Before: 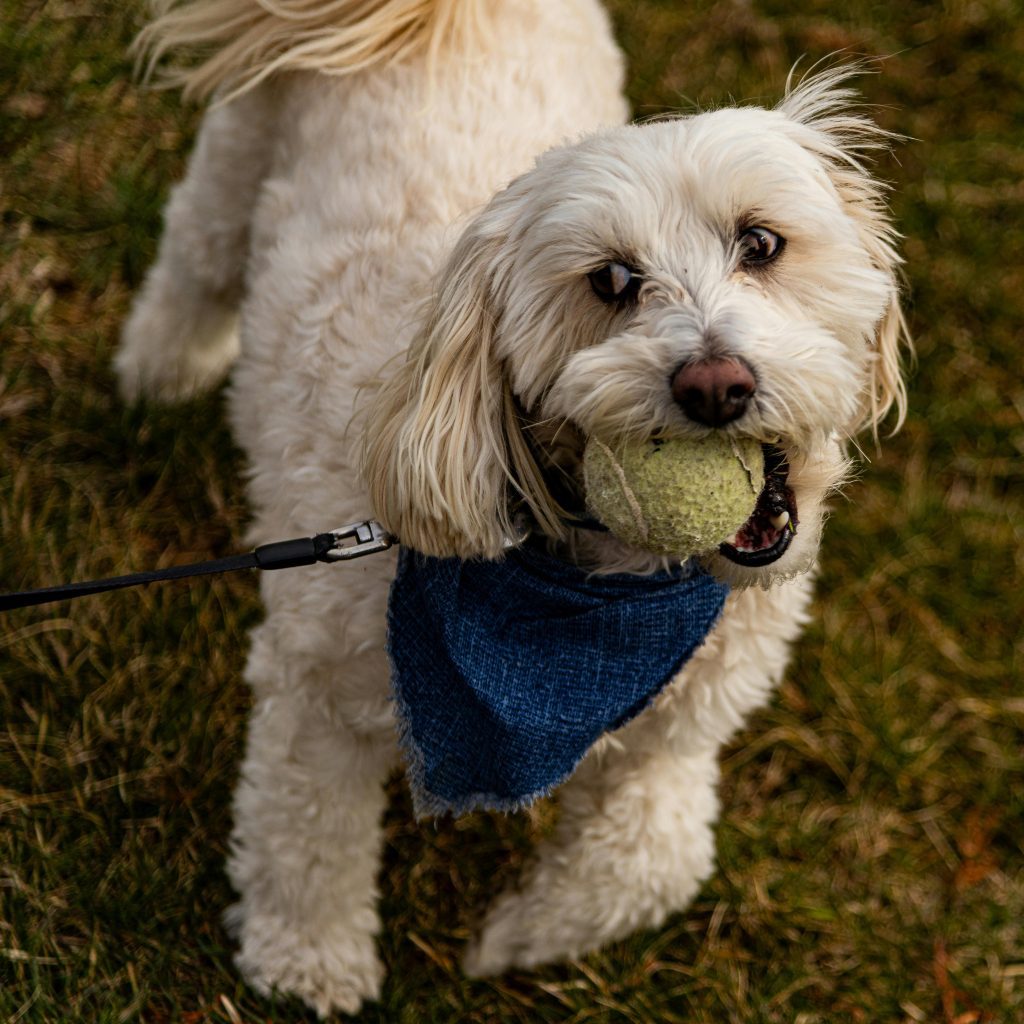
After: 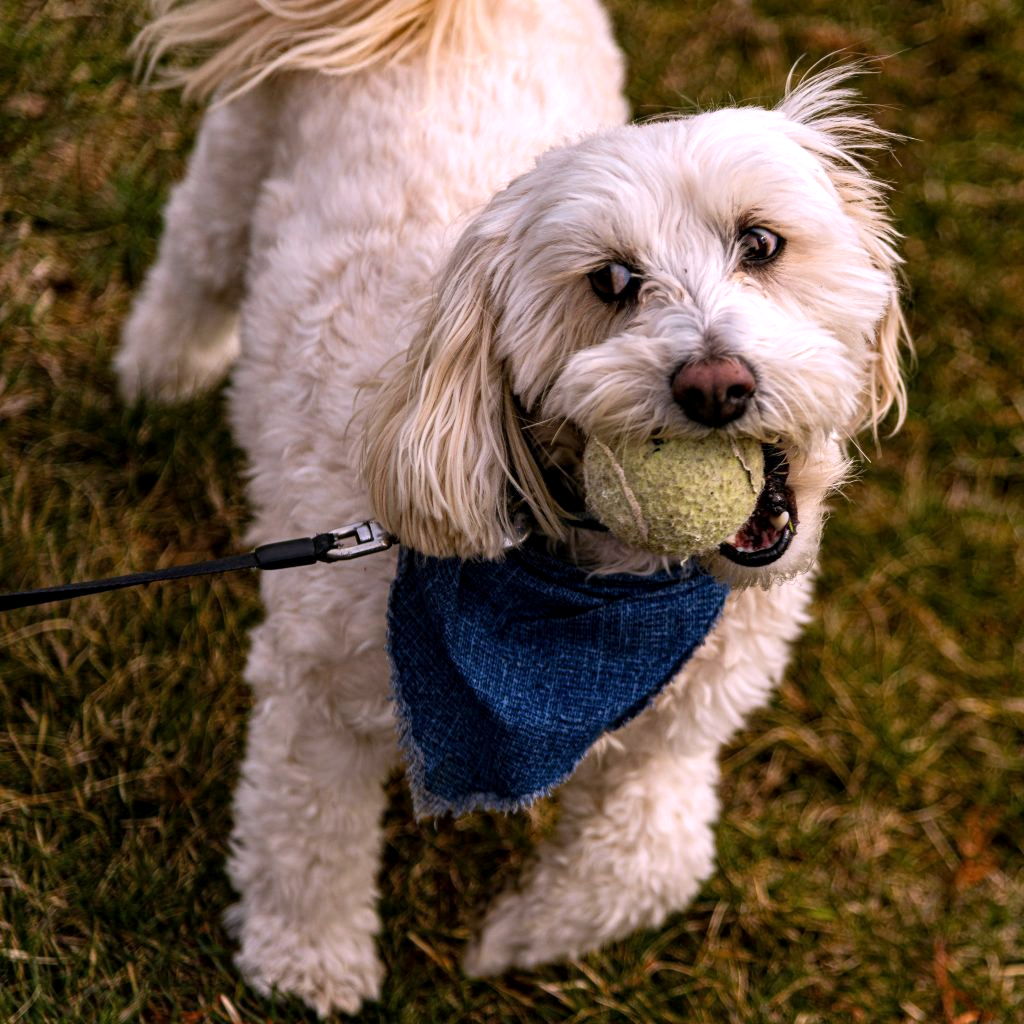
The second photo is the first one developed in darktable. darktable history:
exposure: exposure 0.3 EV, compensate highlight preservation false
local contrast: highlights 100%, shadows 100%, detail 120%, midtone range 0.2
white balance: red 1.066, blue 1.119
